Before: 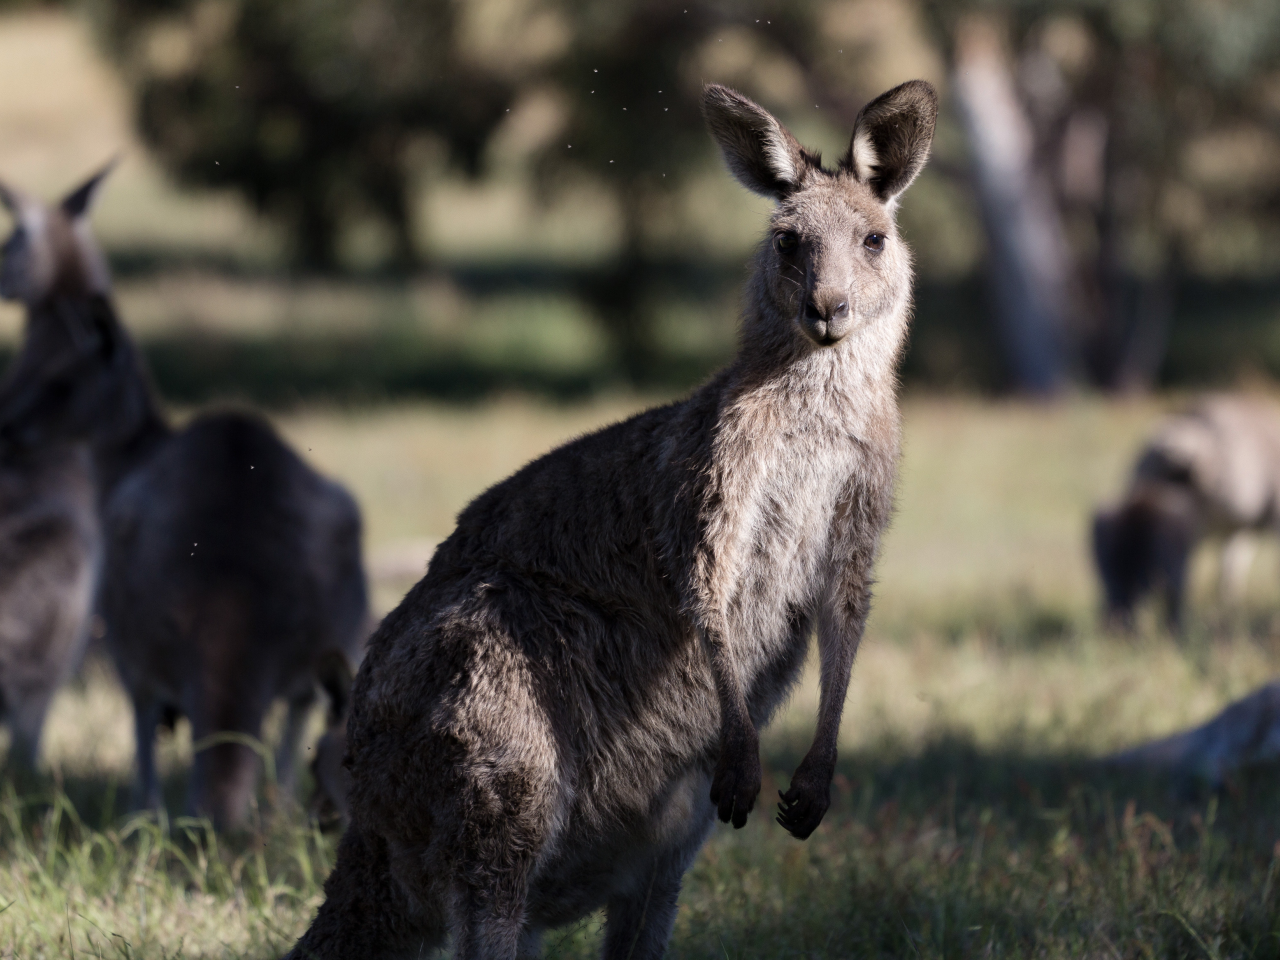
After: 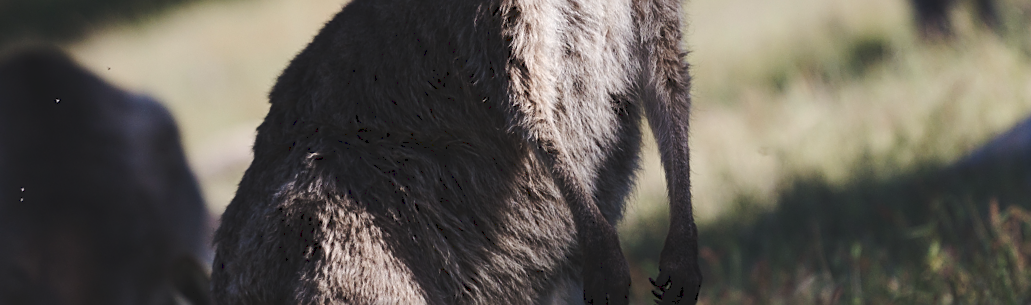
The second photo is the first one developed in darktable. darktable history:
sharpen: on, module defaults
rotate and perspective: rotation -14.8°, crop left 0.1, crop right 0.903, crop top 0.25, crop bottom 0.748
crop and rotate: left 13.306%, top 48.129%, bottom 2.928%
tone curve: curves: ch0 [(0, 0) (0.003, 0.1) (0.011, 0.101) (0.025, 0.11) (0.044, 0.126) (0.069, 0.14) (0.1, 0.158) (0.136, 0.18) (0.177, 0.206) (0.224, 0.243) (0.277, 0.293) (0.335, 0.36) (0.399, 0.446) (0.468, 0.537) (0.543, 0.618) (0.623, 0.694) (0.709, 0.763) (0.801, 0.836) (0.898, 0.908) (1, 1)], preserve colors none
